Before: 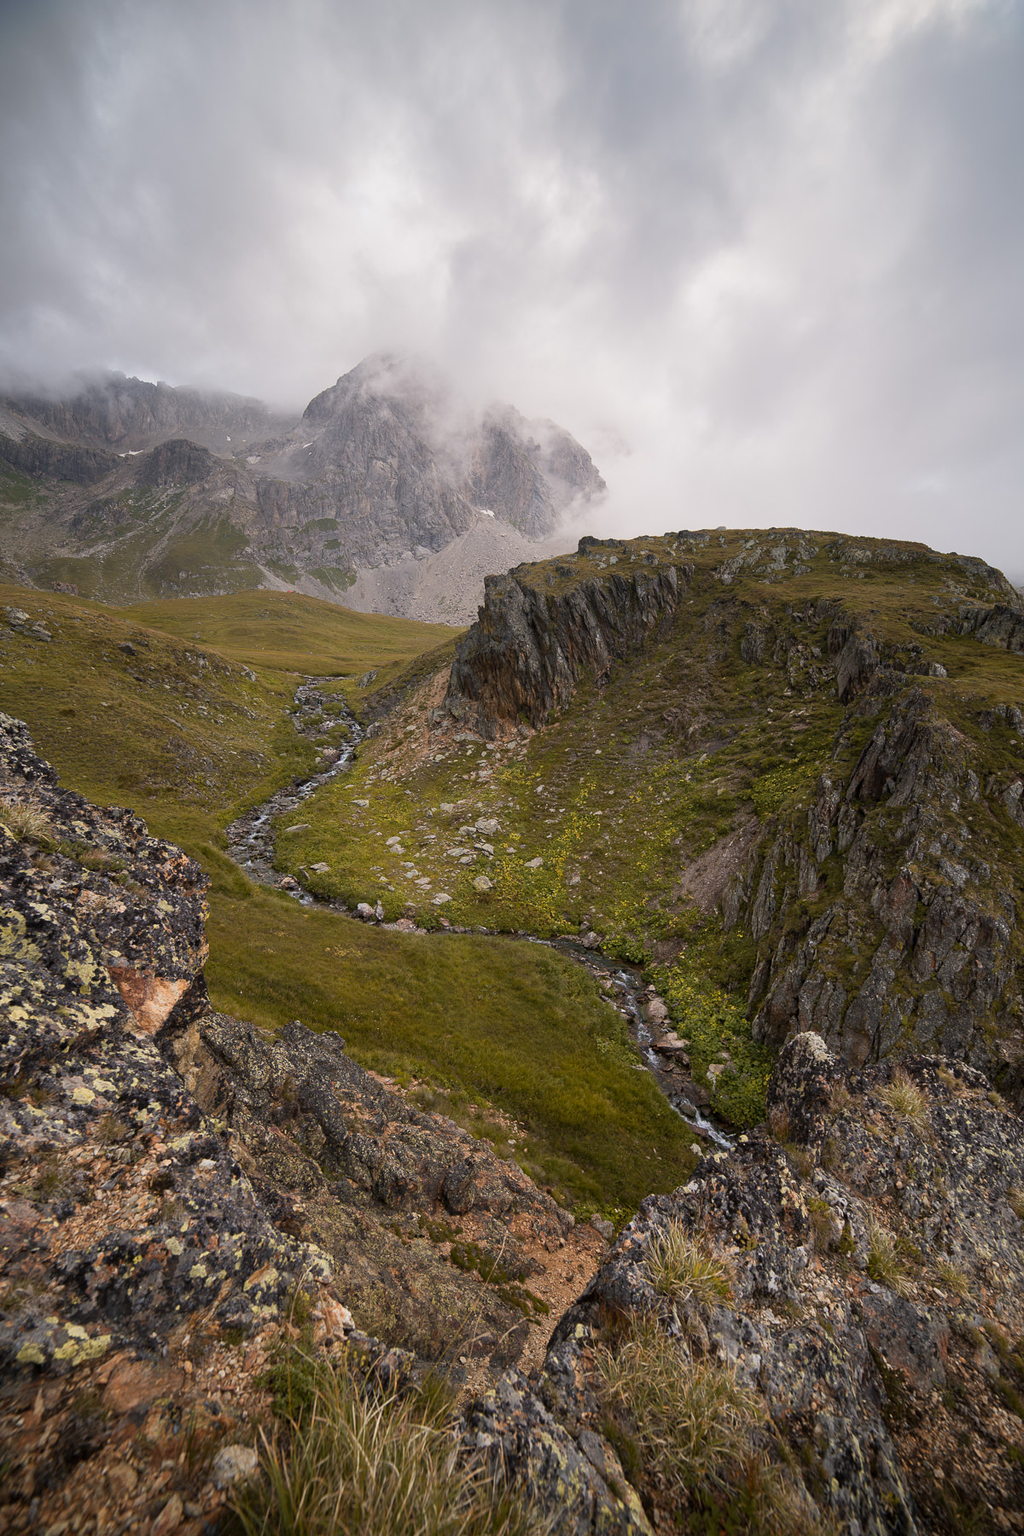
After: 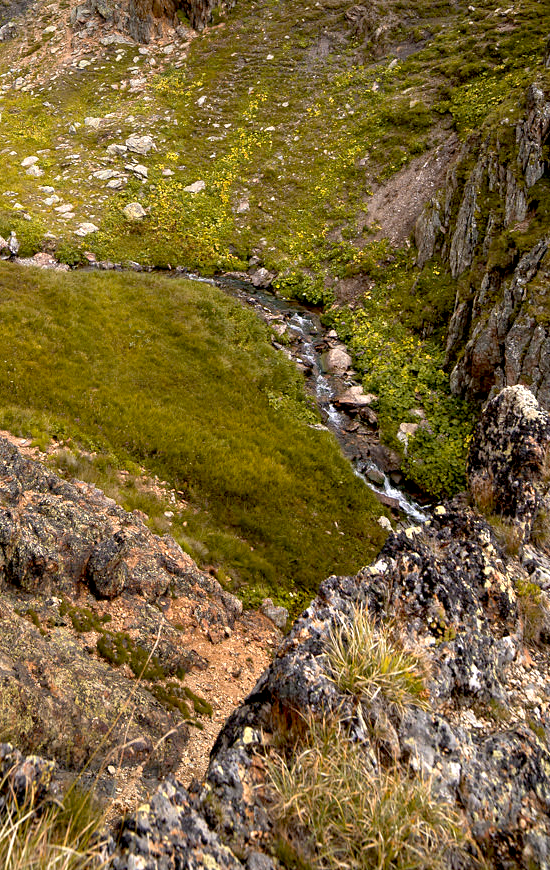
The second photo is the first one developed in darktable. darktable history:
exposure: black level correction 0.011, exposure 1.088 EV, compensate exposure bias true, compensate highlight preservation false
crop: left 35.976%, top 45.819%, right 18.162%, bottom 5.807%
